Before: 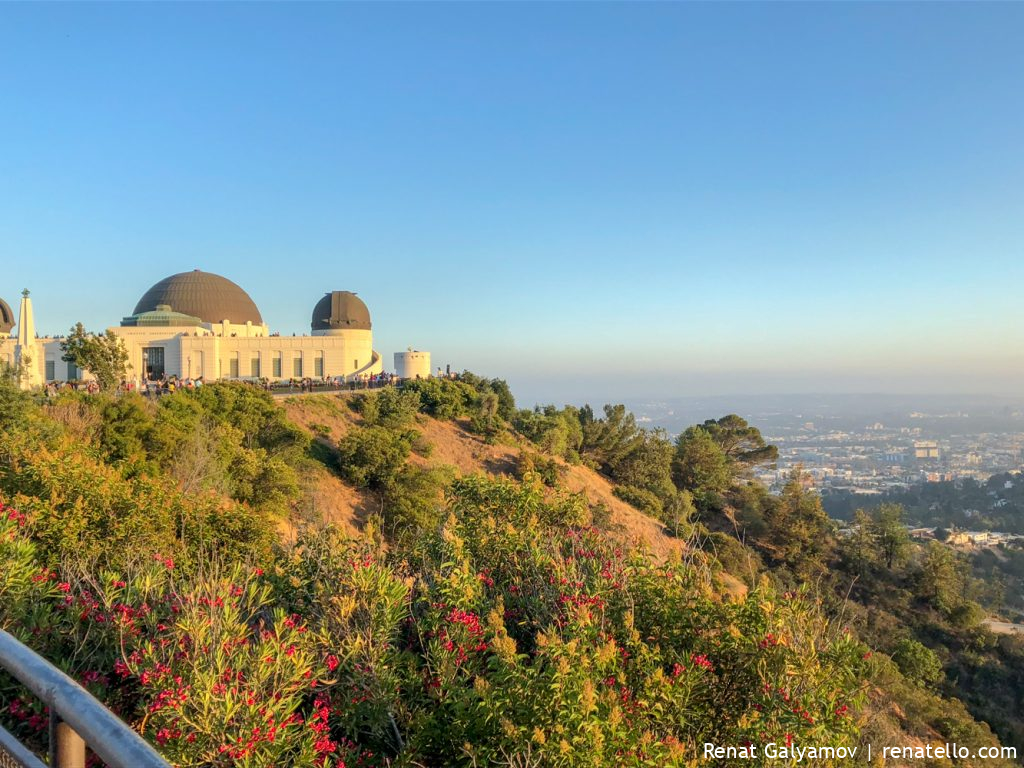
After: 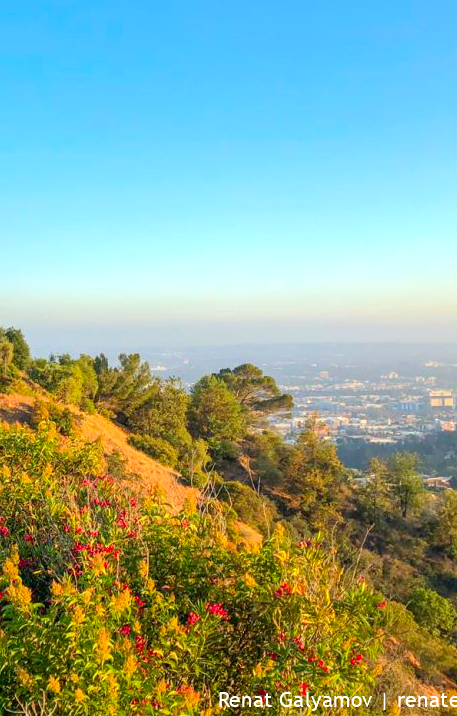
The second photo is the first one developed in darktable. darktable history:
crop: left 47.392%, top 6.646%, right 7.975%
color correction: highlights b* 0.049, saturation 1.33
levels: levels [0, 0.435, 0.917]
